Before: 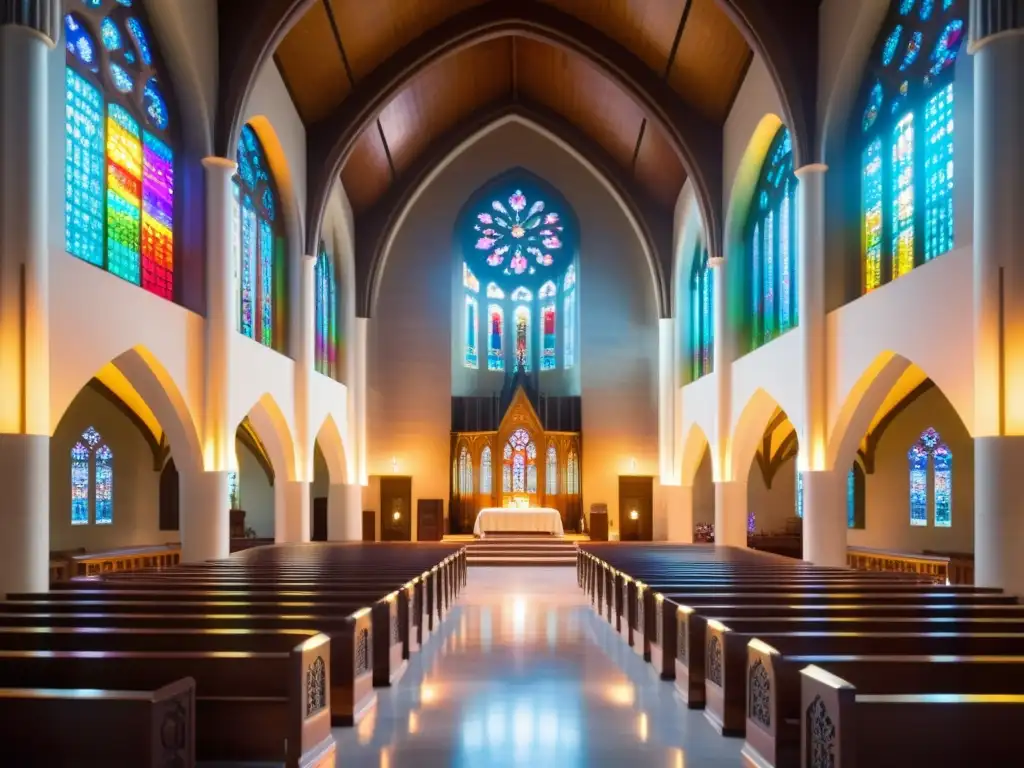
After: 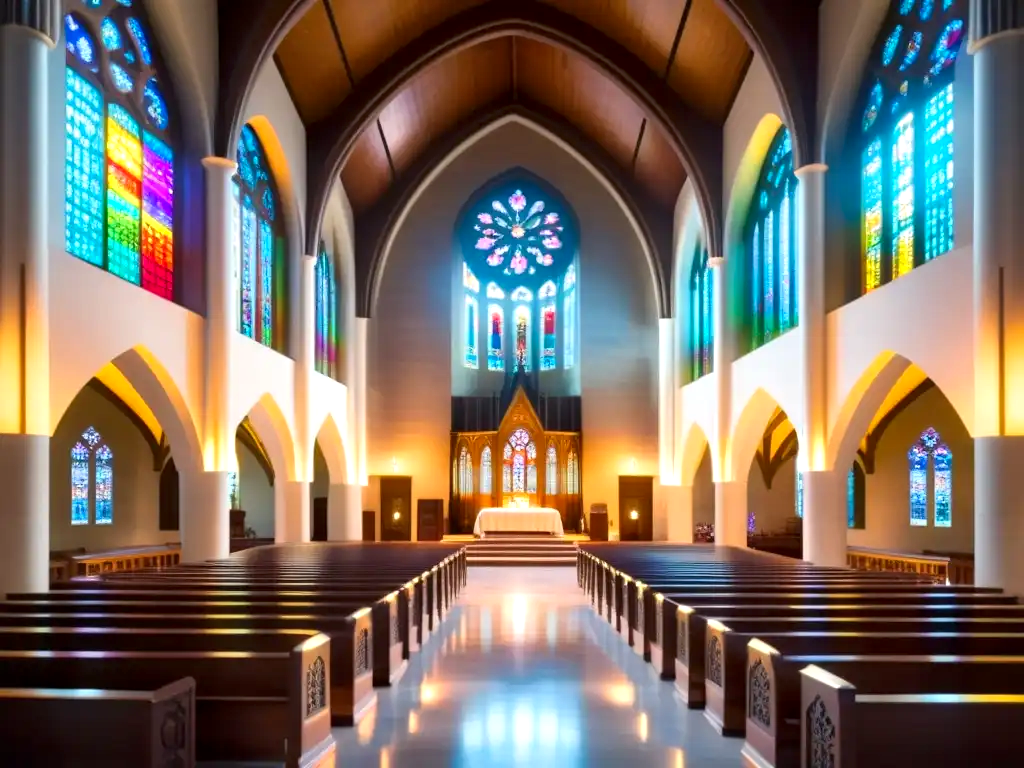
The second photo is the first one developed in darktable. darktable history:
local contrast: mode bilateral grid, contrast 20, coarseness 51, detail 144%, midtone range 0.2
exposure: exposure 0.236 EV, compensate highlight preservation false
contrast brightness saturation: contrast 0.042, saturation 0.073
